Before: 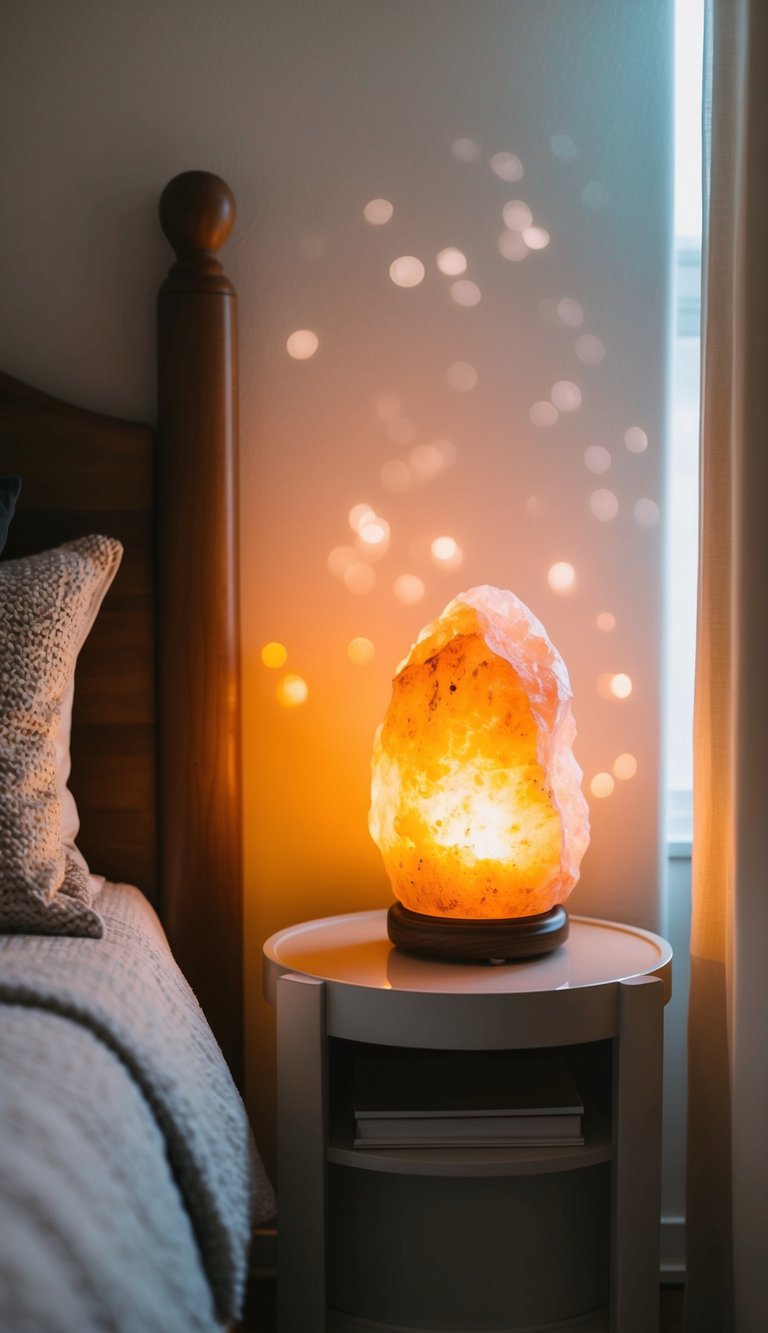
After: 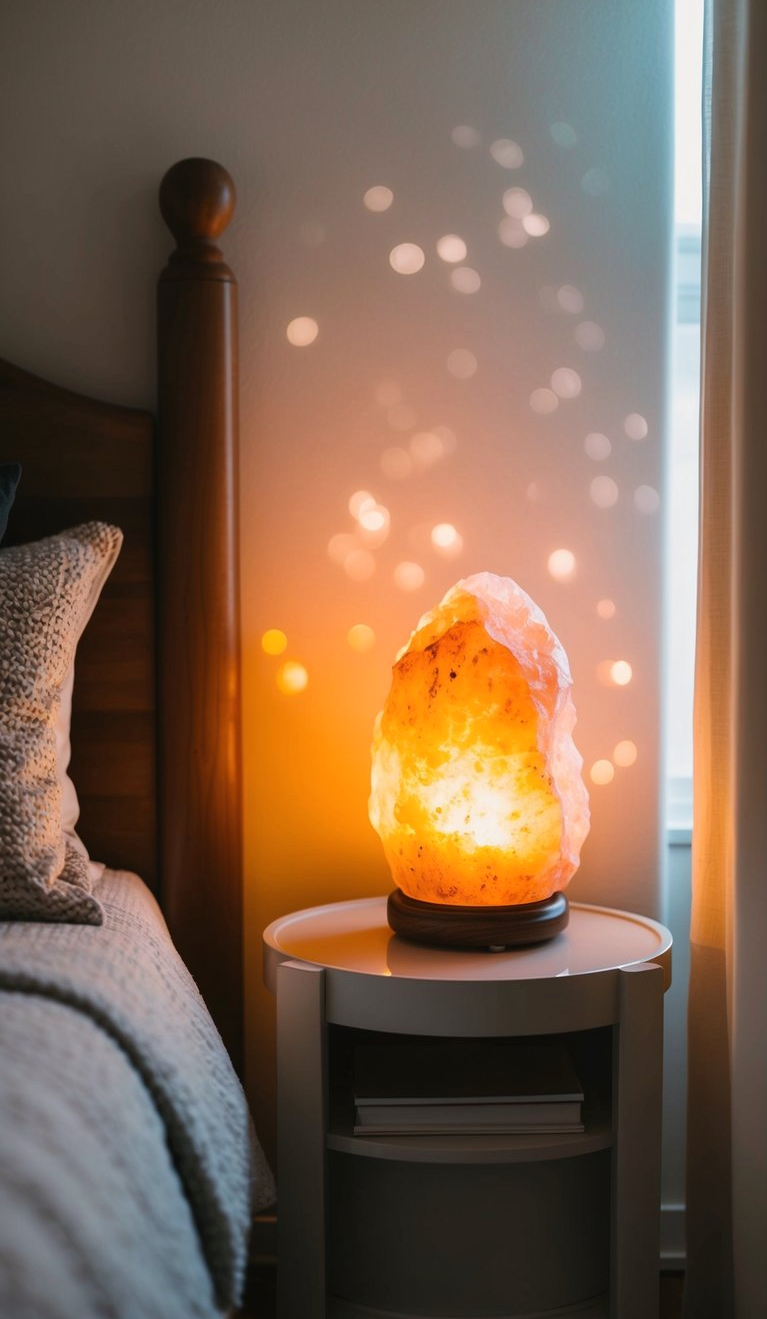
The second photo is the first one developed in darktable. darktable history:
crop: top 1.049%, right 0.001%
tone equalizer: on, module defaults
white balance: red 1.009, blue 0.985
